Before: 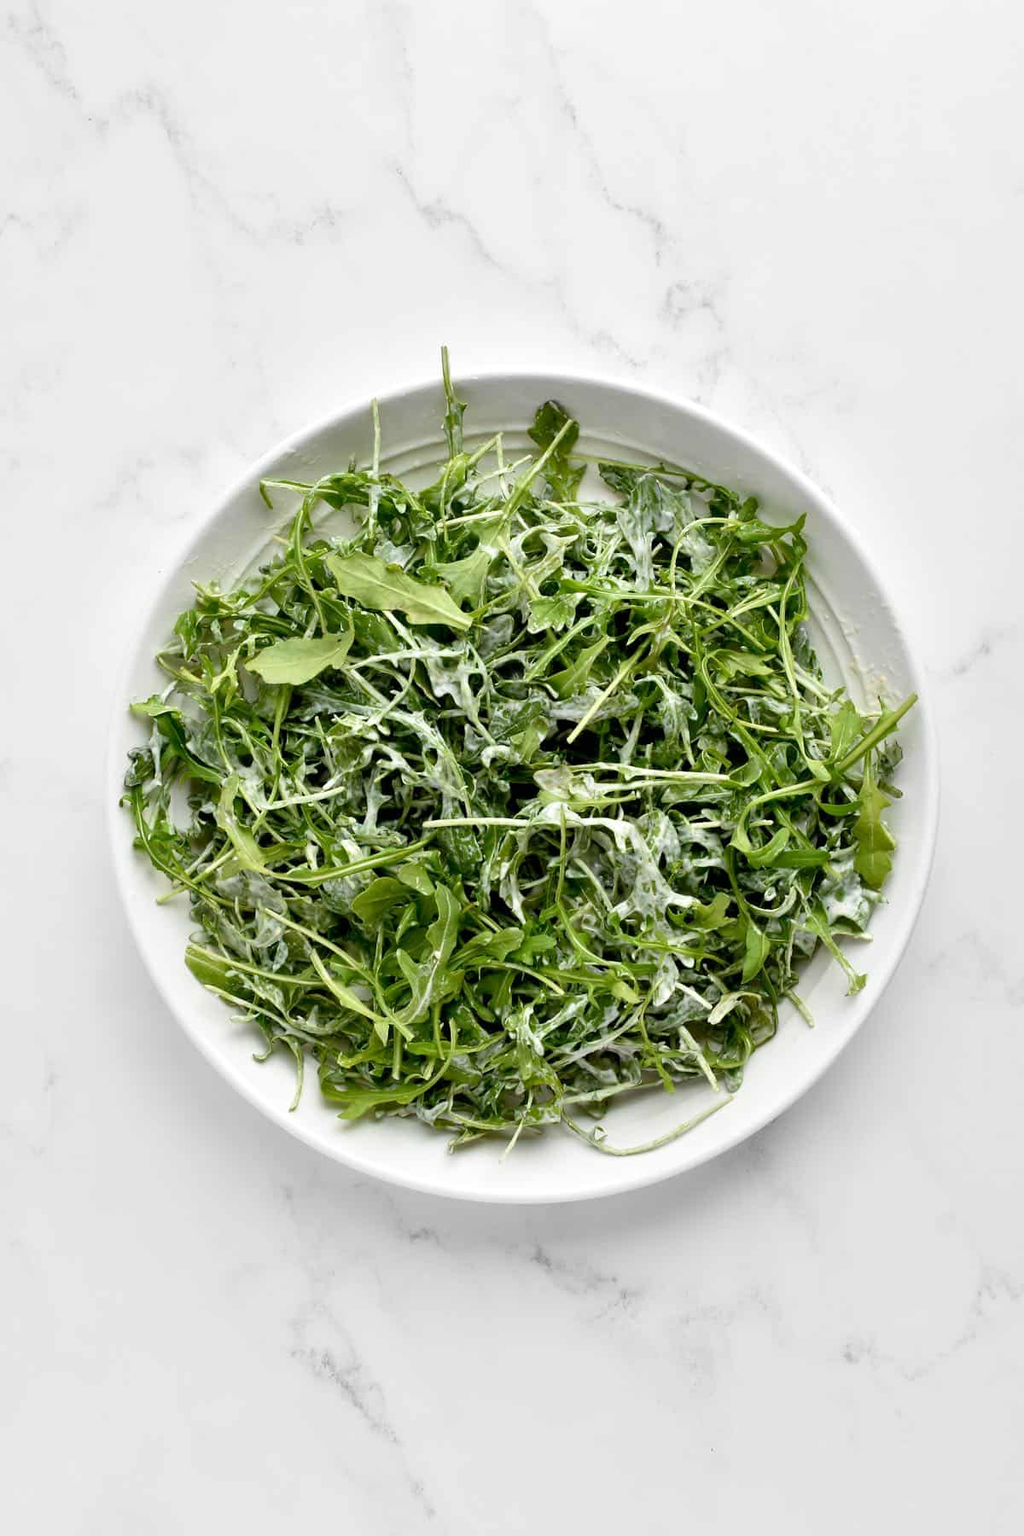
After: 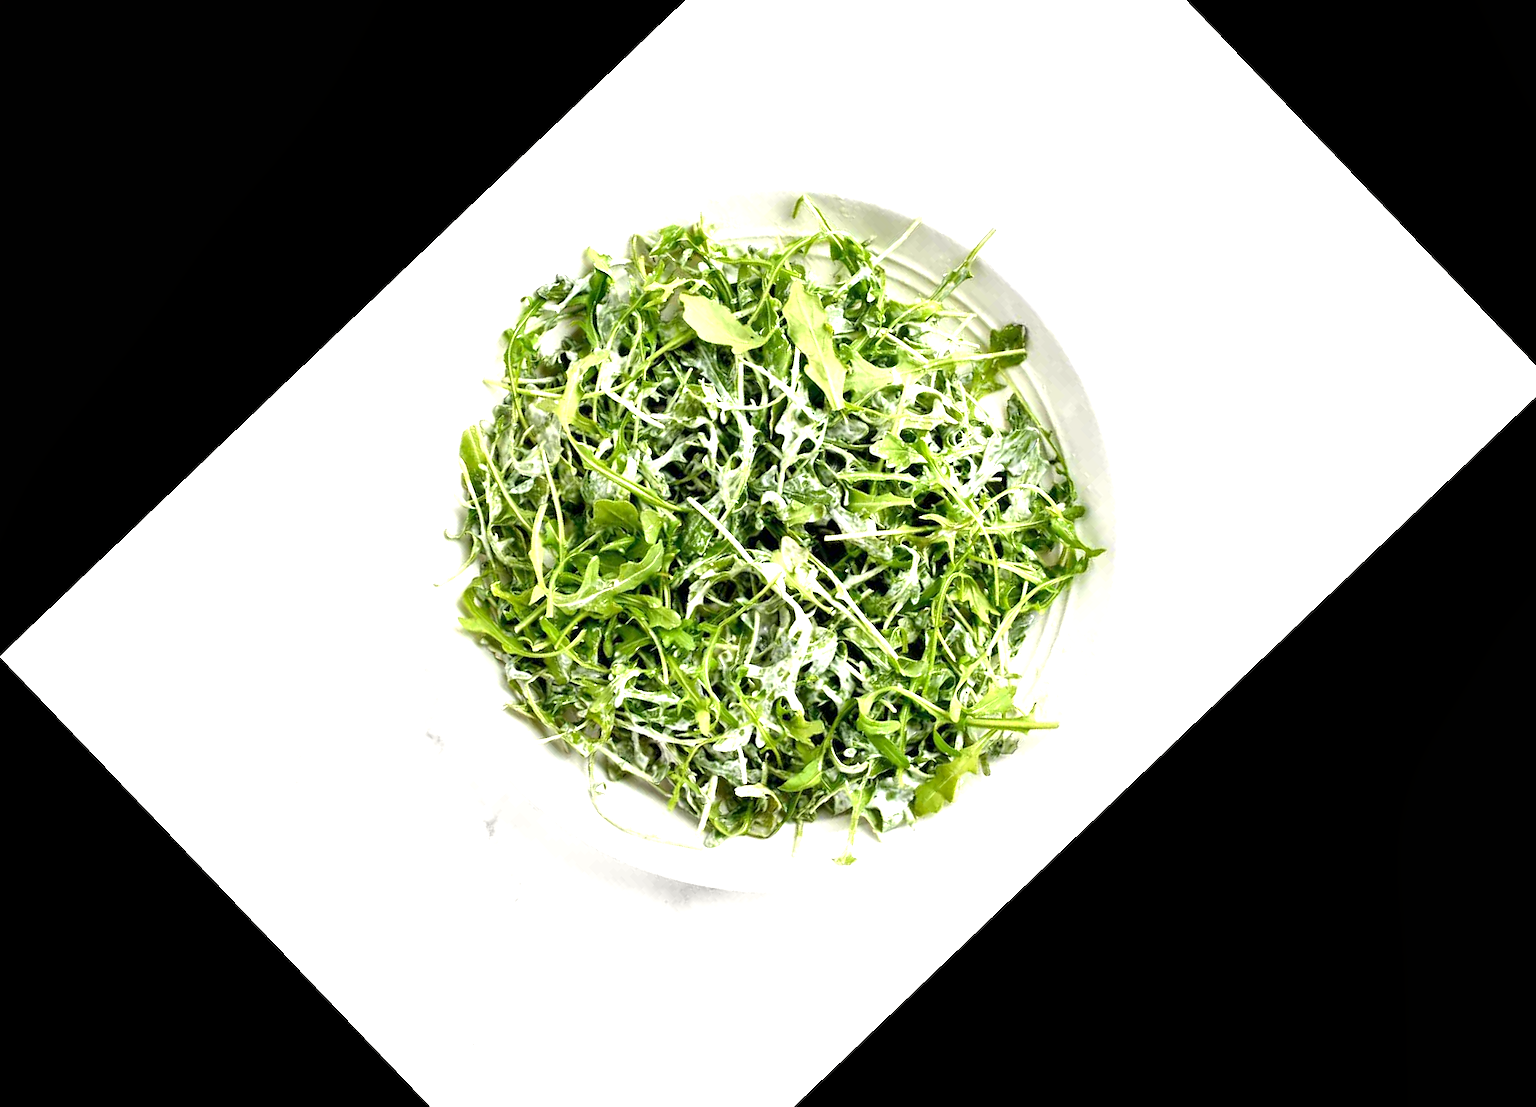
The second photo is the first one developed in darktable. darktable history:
exposure: black level correction 0, exposure 1.2 EV, compensate exposure bias true, compensate highlight preservation false
color correction: highlights b* 3
crop and rotate: angle -46.26°, top 16.234%, right 0.912%, bottom 11.704%
local contrast: highlights 100%, shadows 100%, detail 120%, midtone range 0.2
